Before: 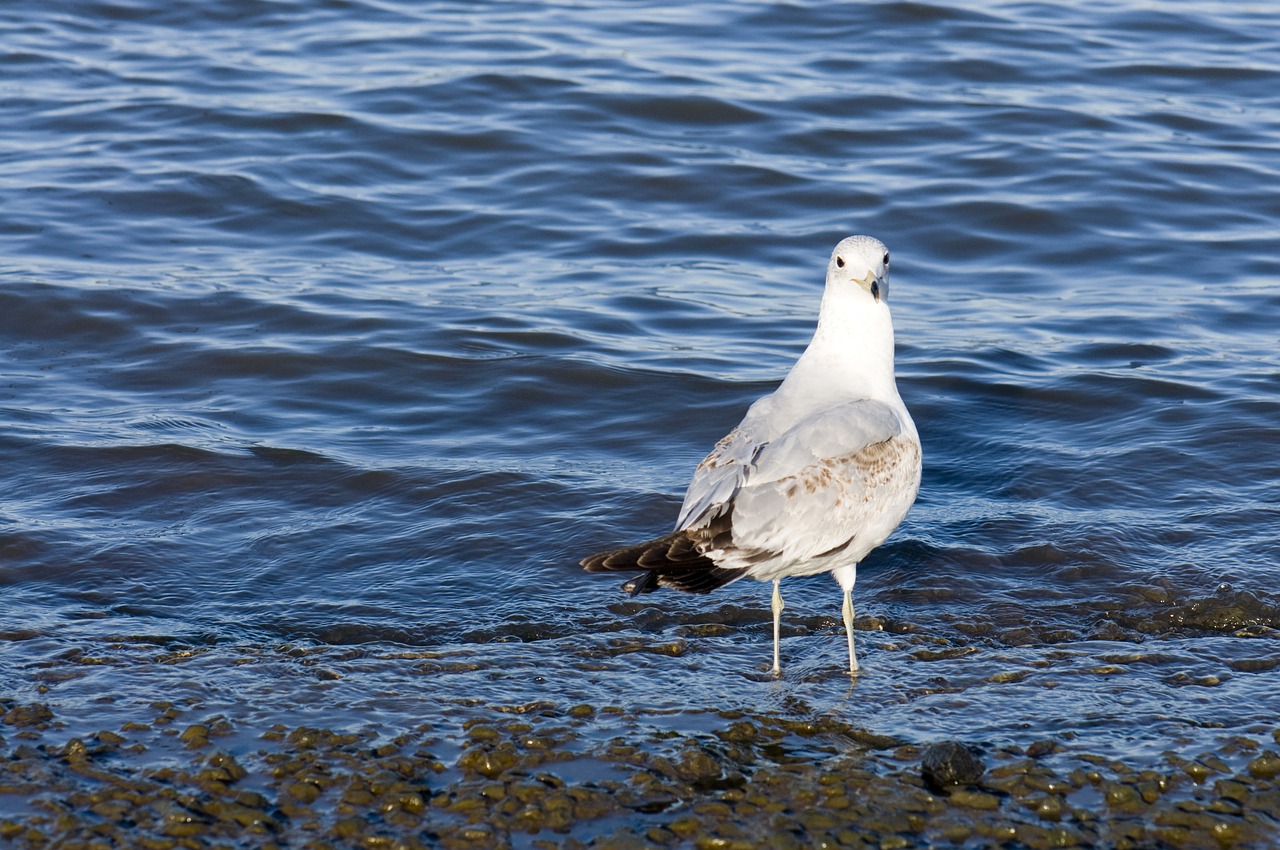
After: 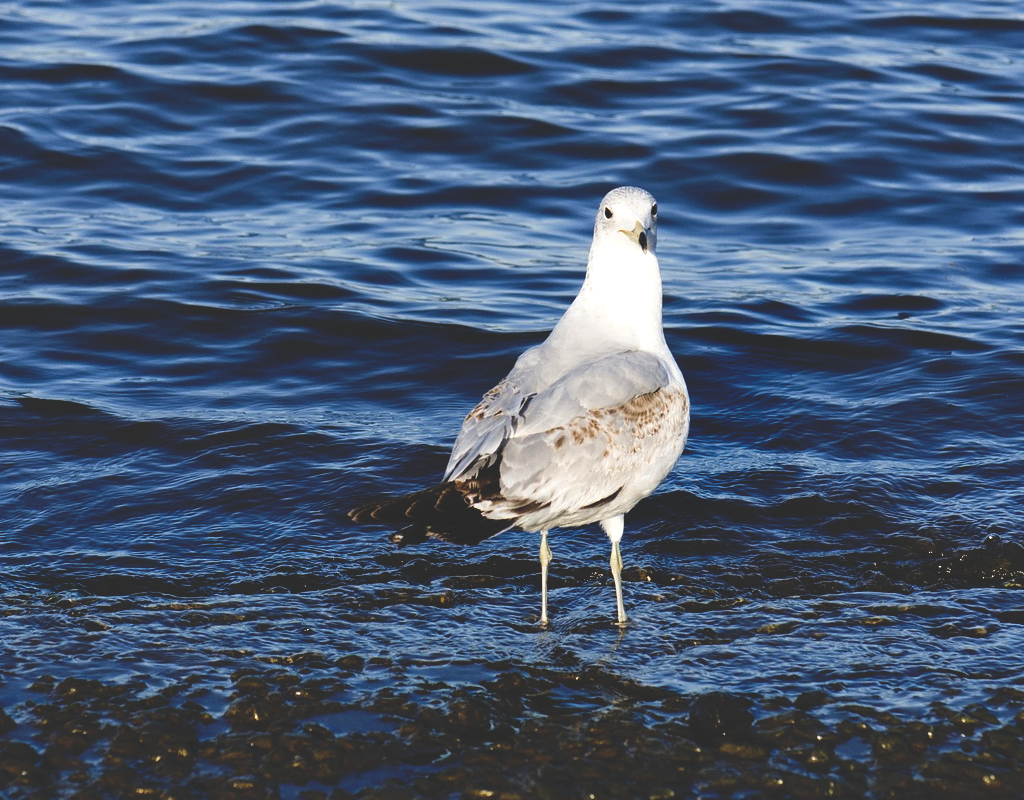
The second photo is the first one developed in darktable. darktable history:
crop and rotate: left 18.19%, top 5.816%, right 1.733%
shadows and highlights: radius 170.03, shadows 27.1, white point adjustment 3.23, highlights -68.91, highlights color adjustment 49.74%, soften with gaussian
base curve: curves: ch0 [(0, 0.02) (0.083, 0.036) (1, 1)], preserve colors none
